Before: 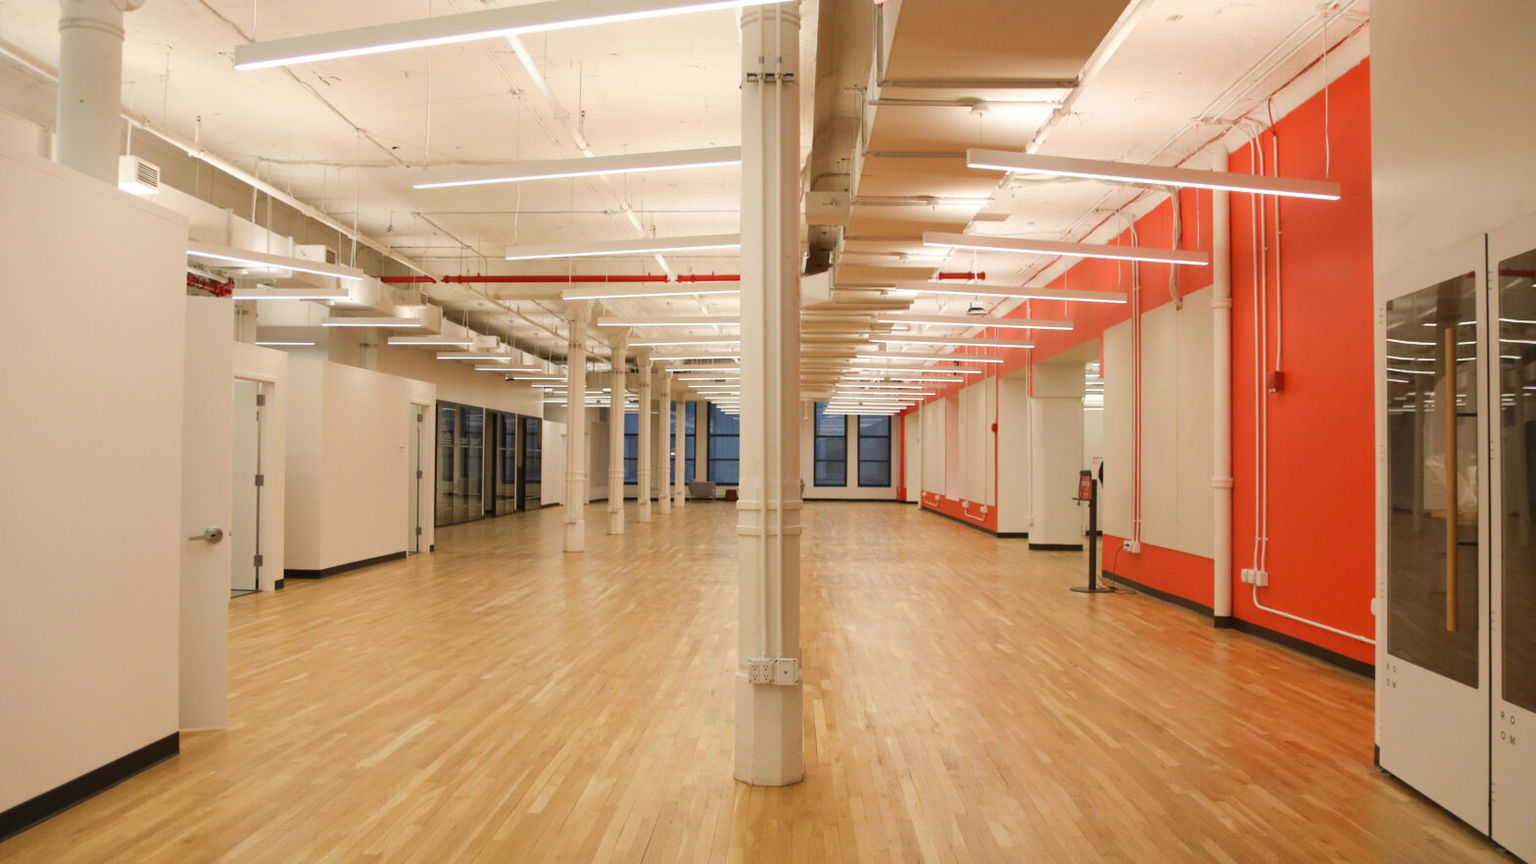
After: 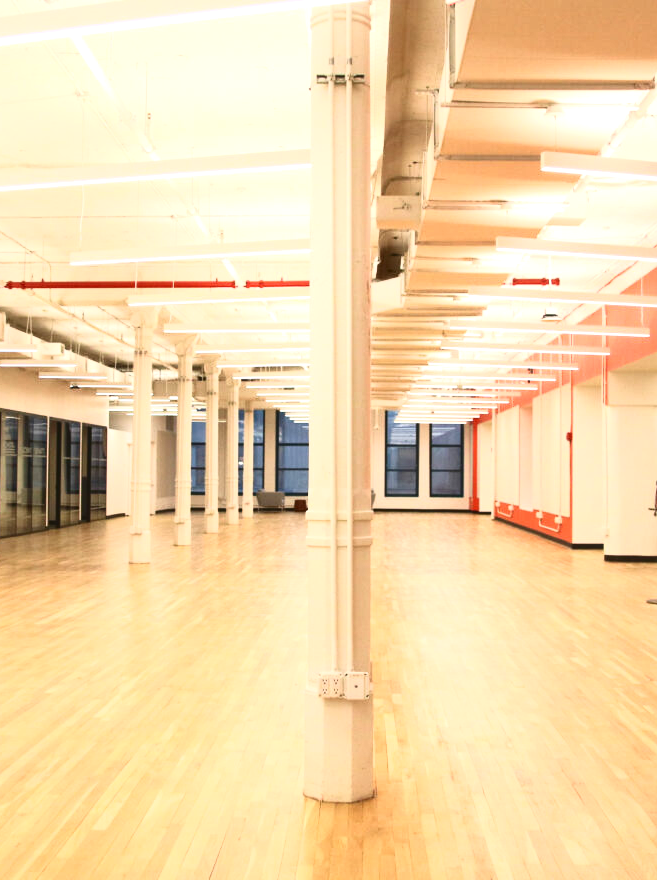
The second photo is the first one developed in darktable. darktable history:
exposure: black level correction 0, exposure 0.699 EV, compensate highlight preservation false
tone curve: curves: ch0 [(0, 0) (0.003, 0.063) (0.011, 0.063) (0.025, 0.063) (0.044, 0.066) (0.069, 0.071) (0.1, 0.09) (0.136, 0.116) (0.177, 0.144) (0.224, 0.192) (0.277, 0.246) (0.335, 0.311) (0.399, 0.399) (0.468, 0.49) (0.543, 0.589) (0.623, 0.709) (0.709, 0.827) (0.801, 0.918) (0.898, 0.969) (1, 1)], color space Lab, independent channels, preserve colors none
crop: left 28.472%, right 29.17%
